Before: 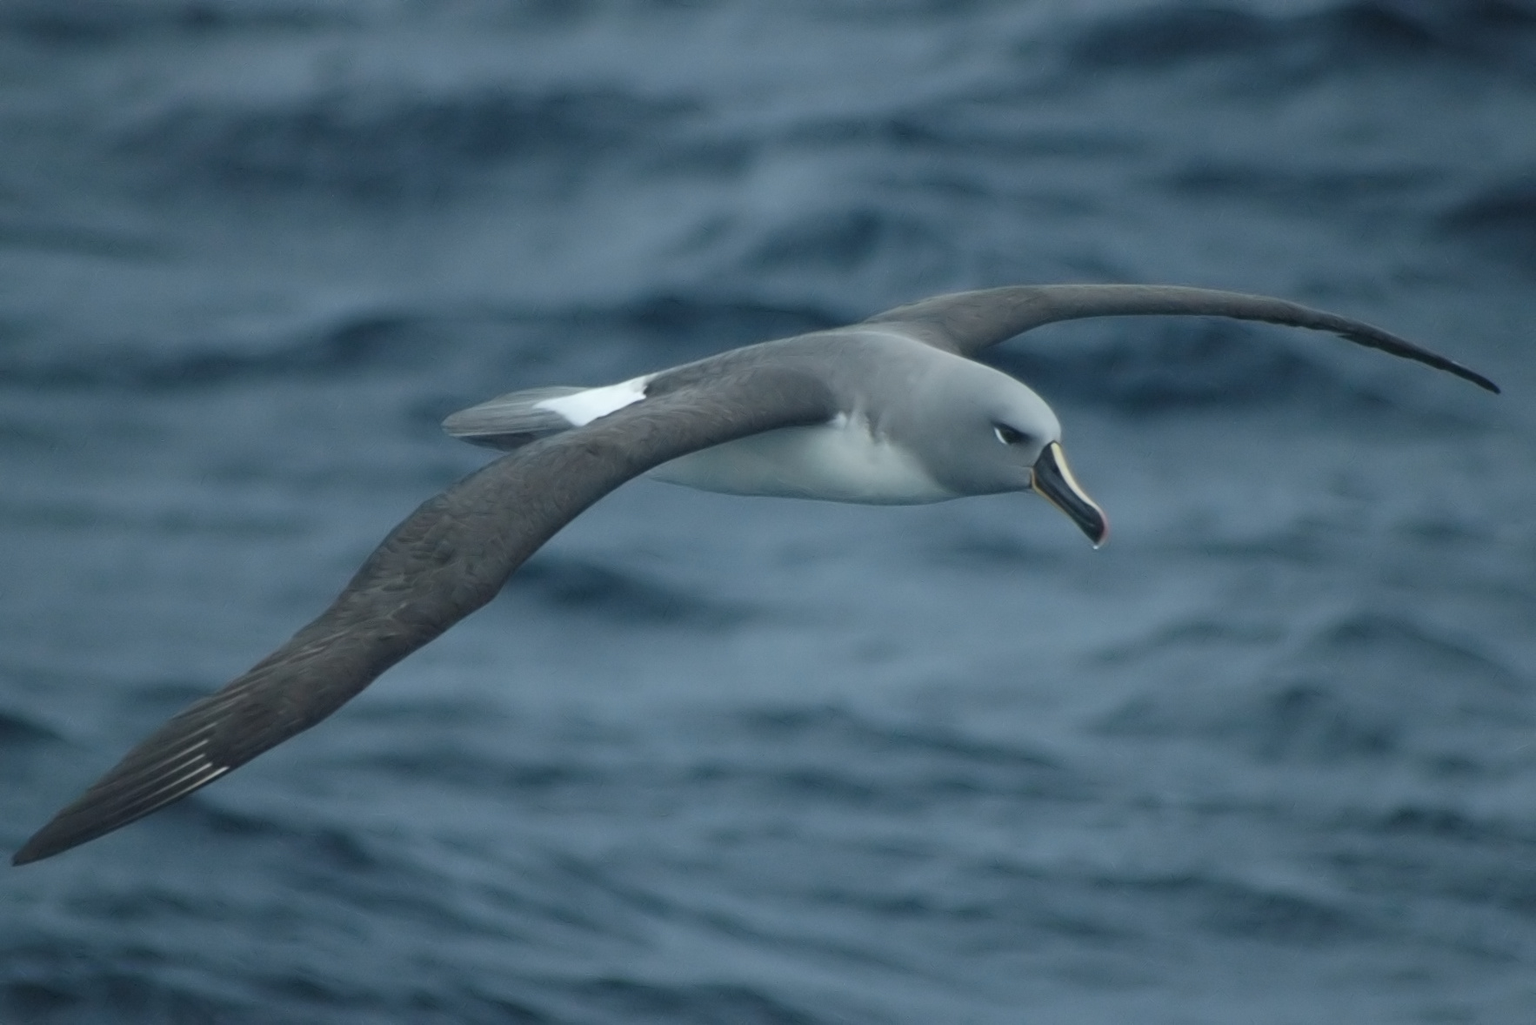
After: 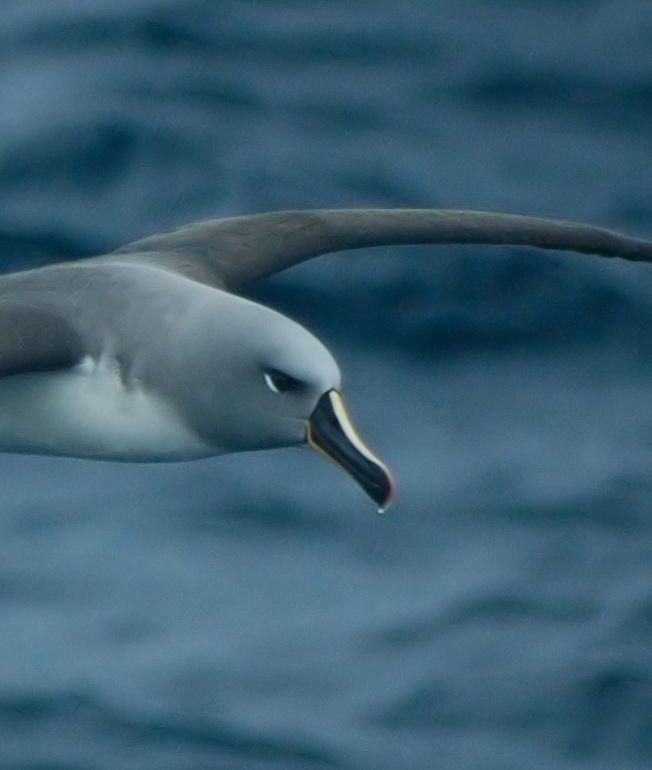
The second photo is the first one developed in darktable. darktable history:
color balance rgb: perceptual saturation grading › global saturation 0.802%, global vibrance 20%
crop and rotate: left 49.804%, top 10.096%, right 13.258%, bottom 24.496%
contrast brightness saturation: contrast 0.129, brightness -0.065, saturation 0.16
